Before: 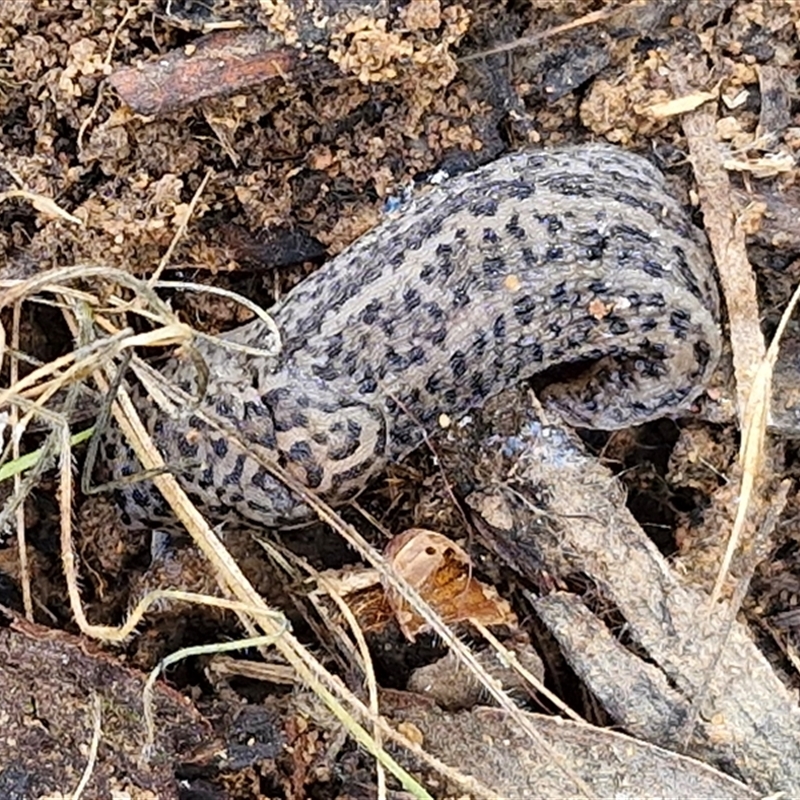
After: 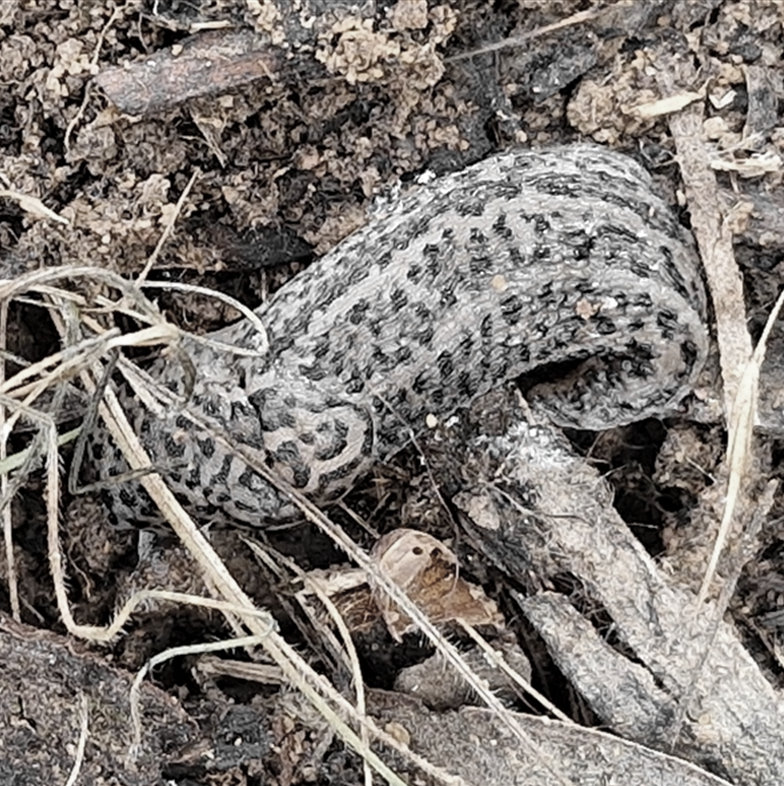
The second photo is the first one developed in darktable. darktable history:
shadows and highlights: shadows 61.09, soften with gaussian
exposure: black level correction 0, compensate highlight preservation false
crop: left 1.637%, right 0.286%, bottom 1.63%
color zones: curves: ch0 [(0, 0.613) (0.01, 0.613) (0.245, 0.448) (0.498, 0.529) (0.642, 0.665) (0.879, 0.777) (0.99, 0.613)]; ch1 [(0, 0.035) (0.121, 0.189) (0.259, 0.197) (0.415, 0.061) (0.589, 0.022) (0.732, 0.022) (0.857, 0.026) (0.991, 0.053)]
